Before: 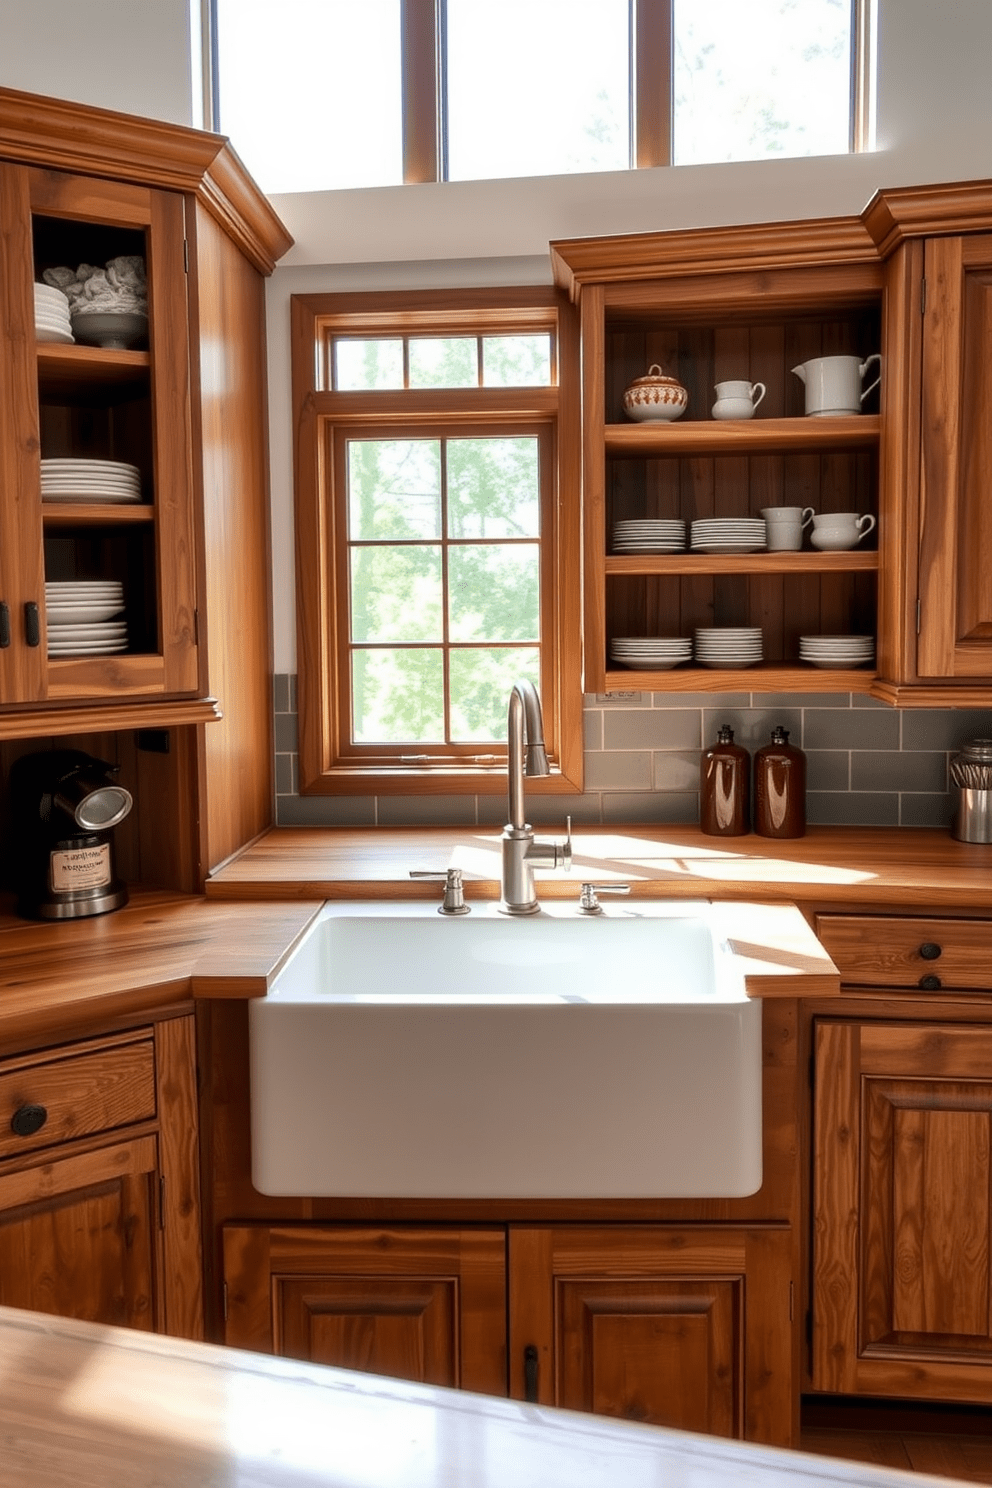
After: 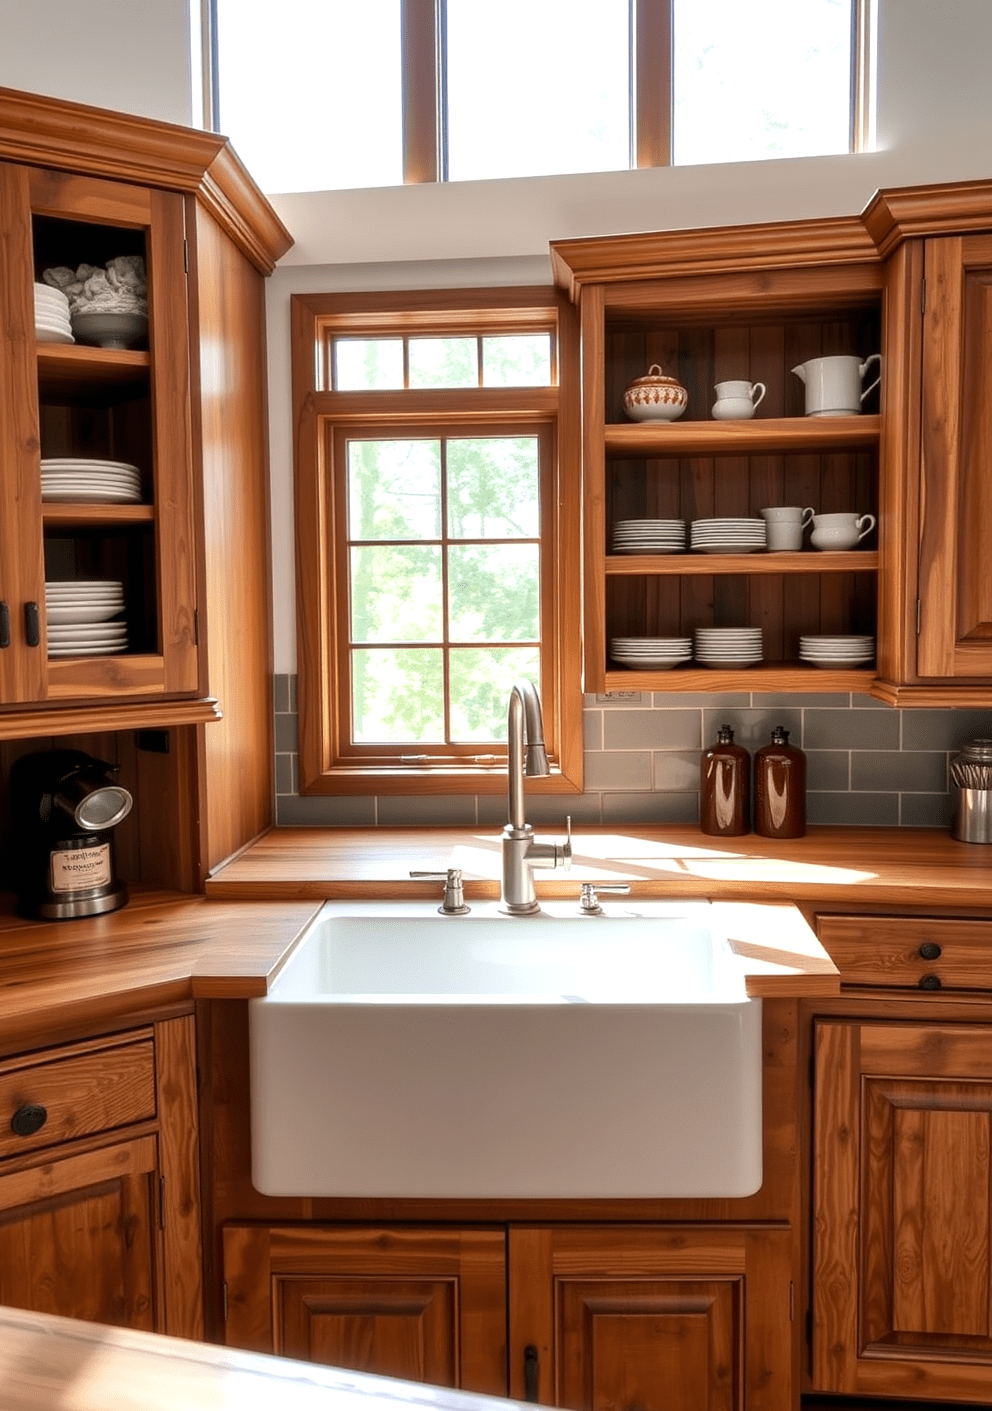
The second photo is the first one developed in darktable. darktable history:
crop and rotate: top 0.003%, bottom 5.123%
exposure: exposure 0.197 EV, compensate exposure bias true, compensate highlight preservation false
